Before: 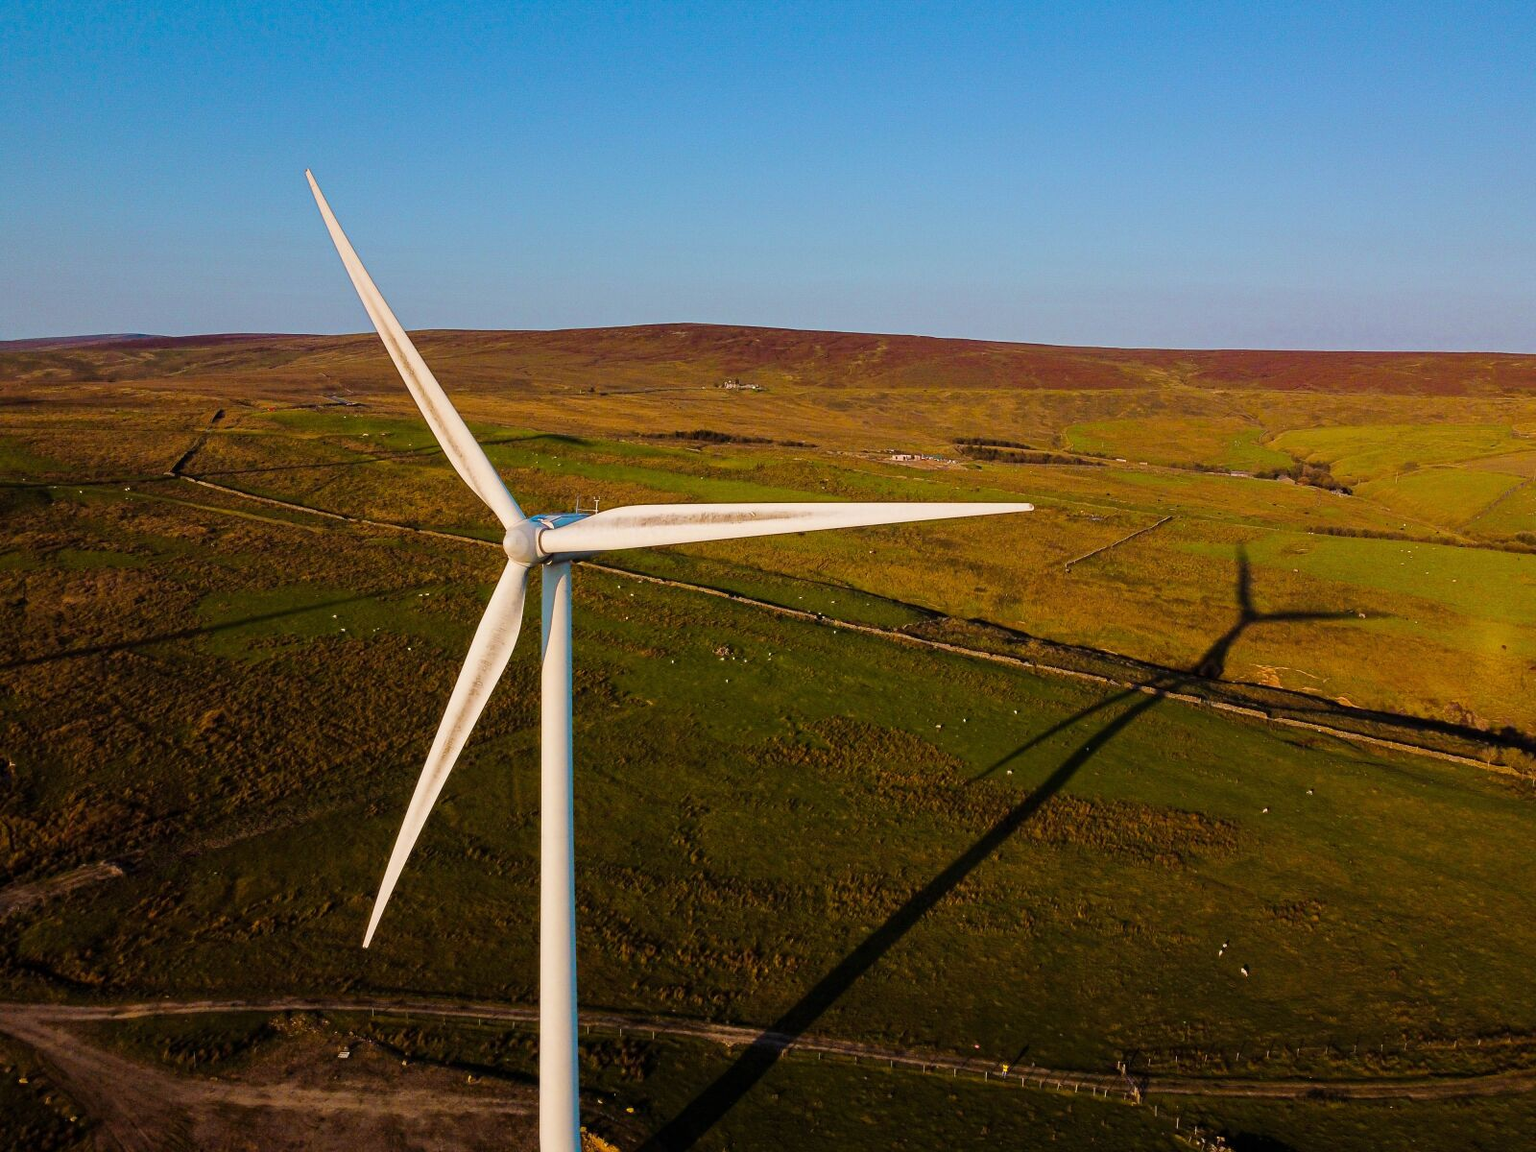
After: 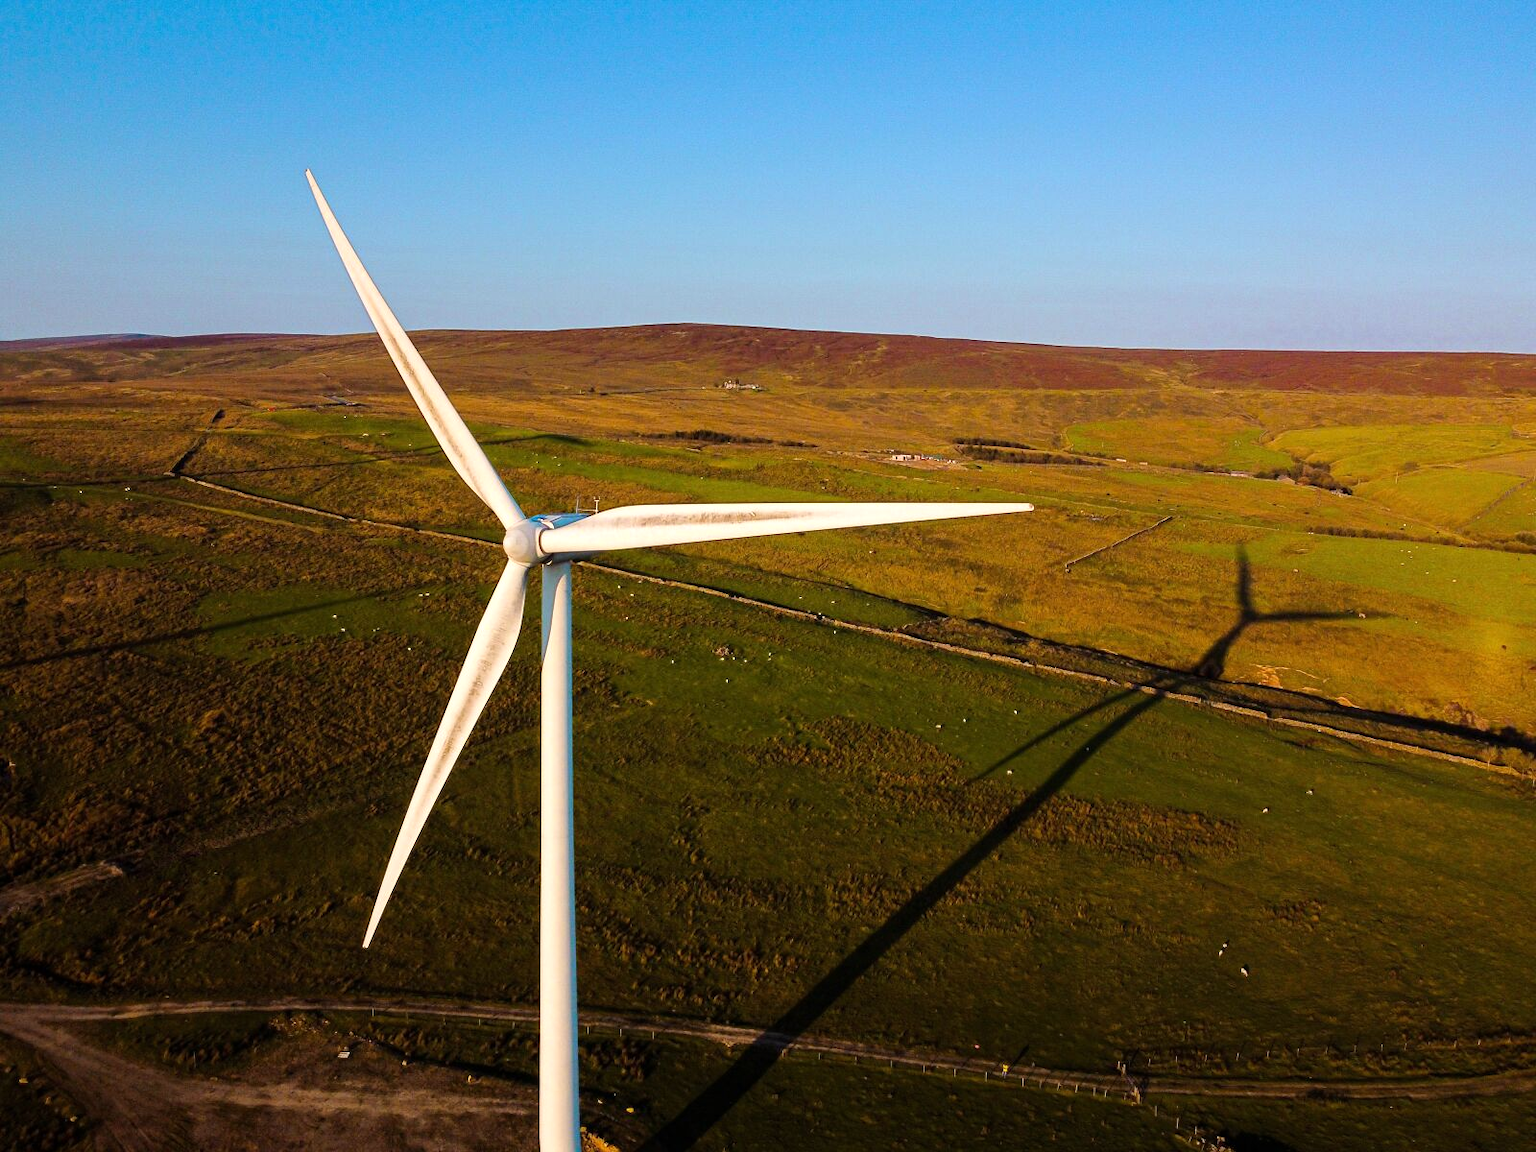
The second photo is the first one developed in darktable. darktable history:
tone equalizer: -8 EV -0.415 EV, -7 EV -0.399 EV, -6 EV -0.313 EV, -5 EV -0.245 EV, -3 EV 0.201 EV, -2 EV 0.345 EV, -1 EV 0.38 EV, +0 EV 0.397 EV, smoothing diameter 24.91%, edges refinement/feathering 14.78, preserve details guided filter
